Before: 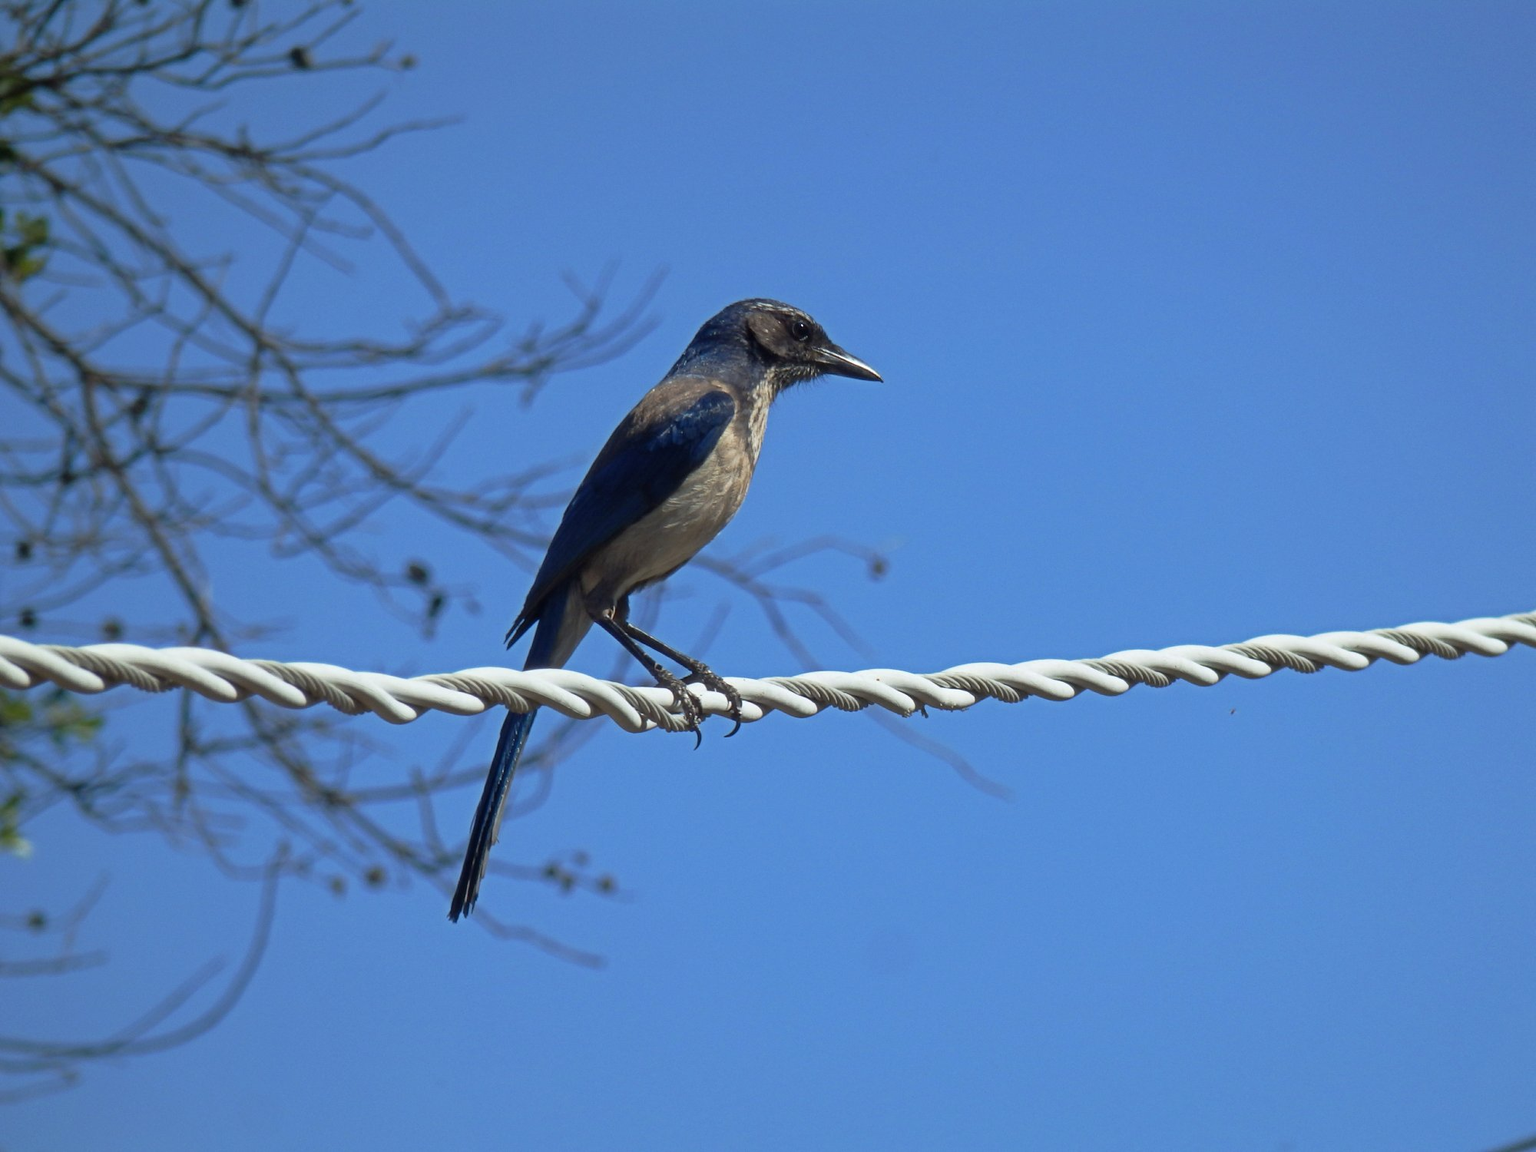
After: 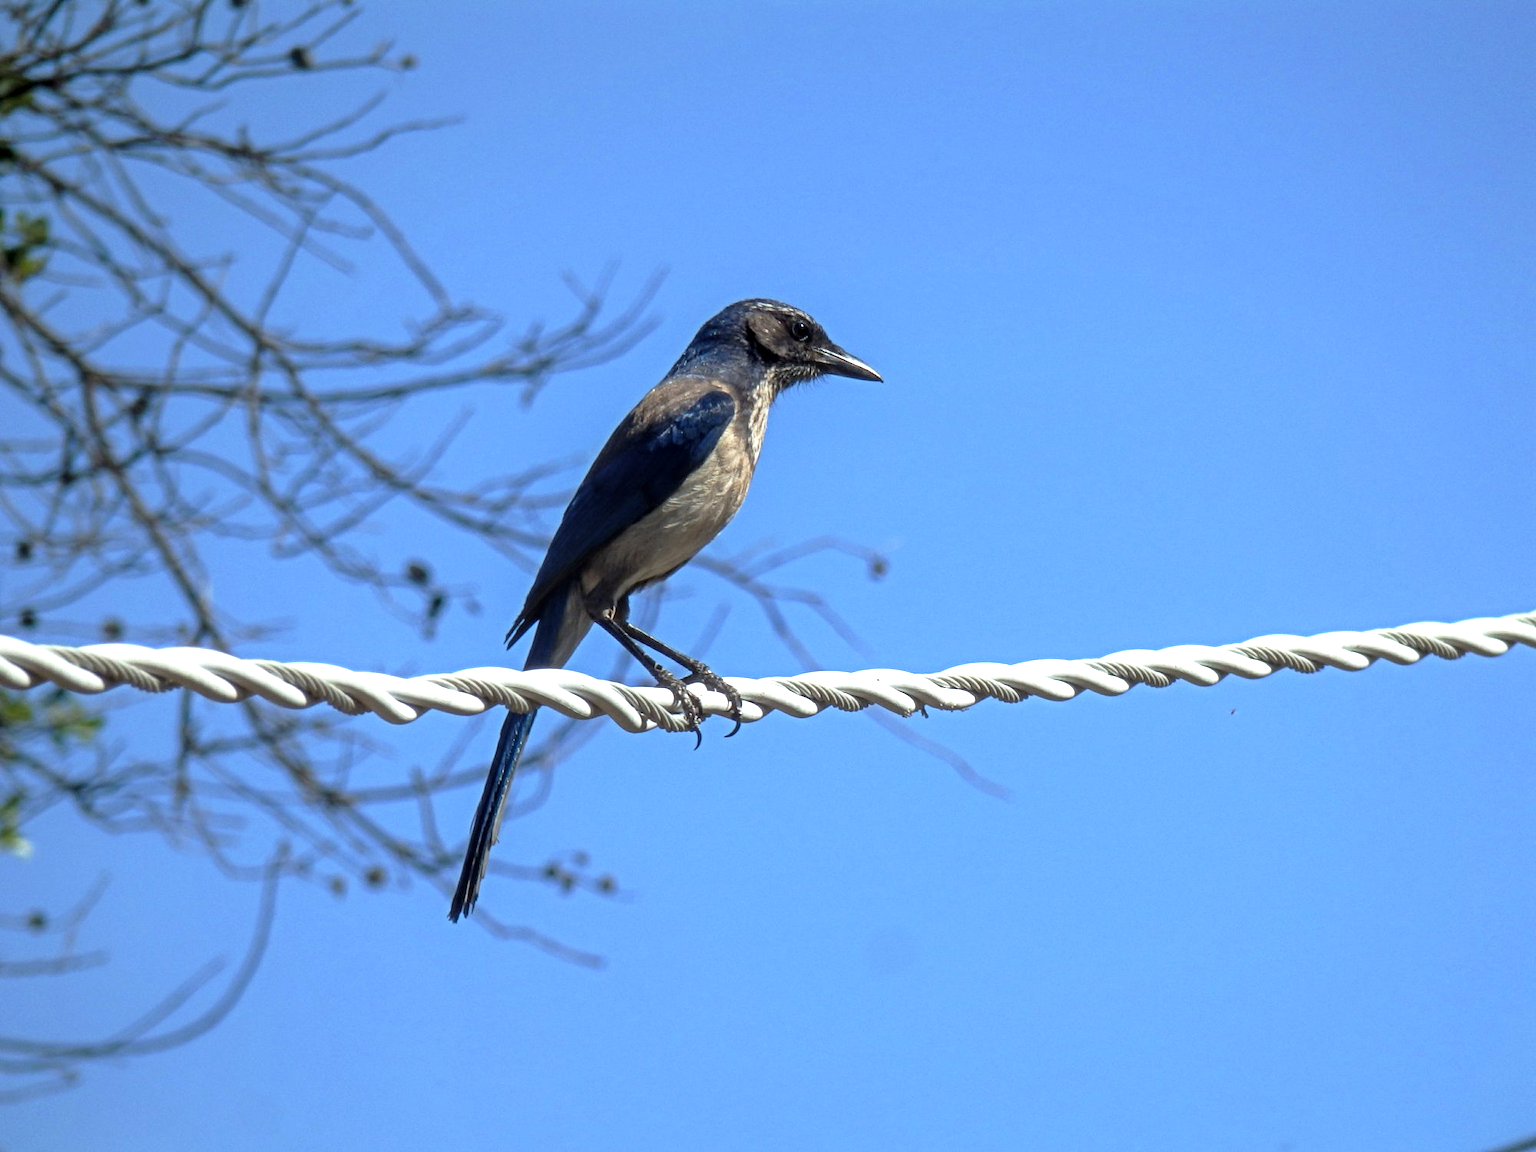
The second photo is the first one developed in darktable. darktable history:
tone equalizer: -8 EV -0.71 EV, -7 EV -0.716 EV, -6 EV -0.612 EV, -5 EV -0.412 EV, -3 EV 0.404 EV, -2 EV 0.6 EV, -1 EV 0.677 EV, +0 EV 0.773 EV
local contrast: on, module defaults
